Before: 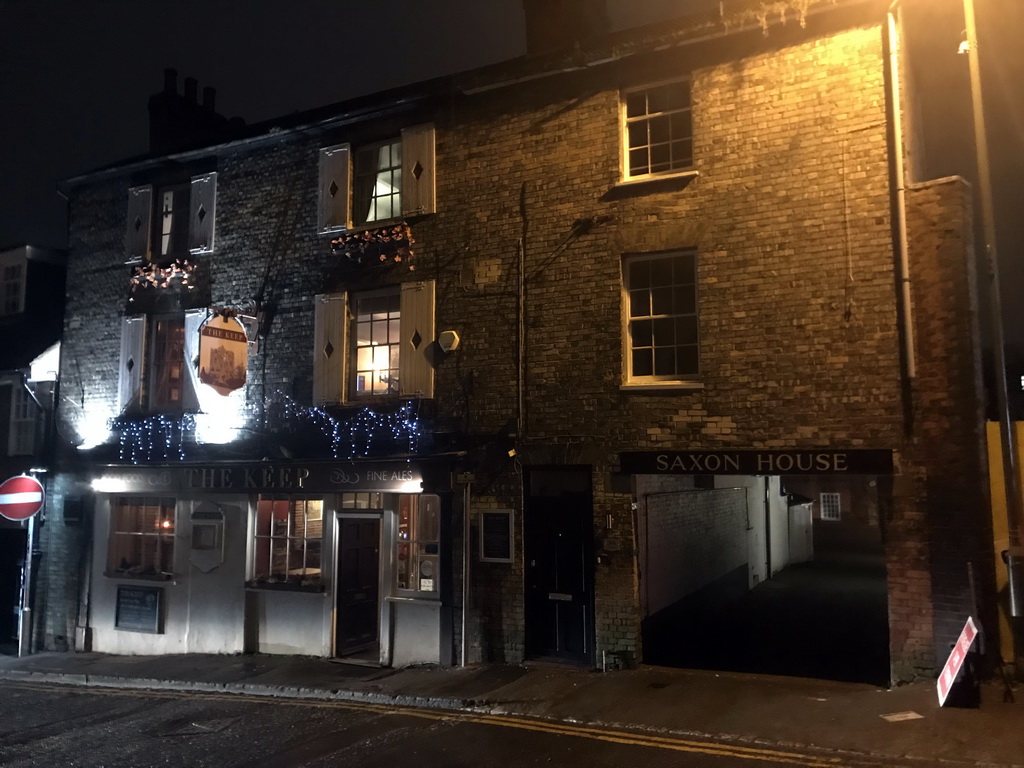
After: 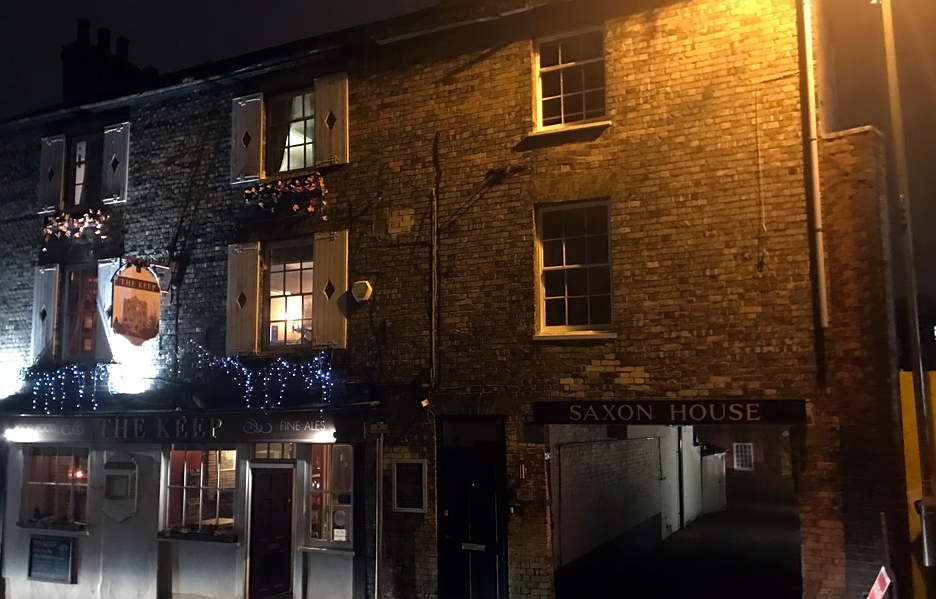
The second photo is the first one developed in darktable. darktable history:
crop: left 8.52%, top 6.564%, bottom 15.329%
sharpen: amount 0.206
